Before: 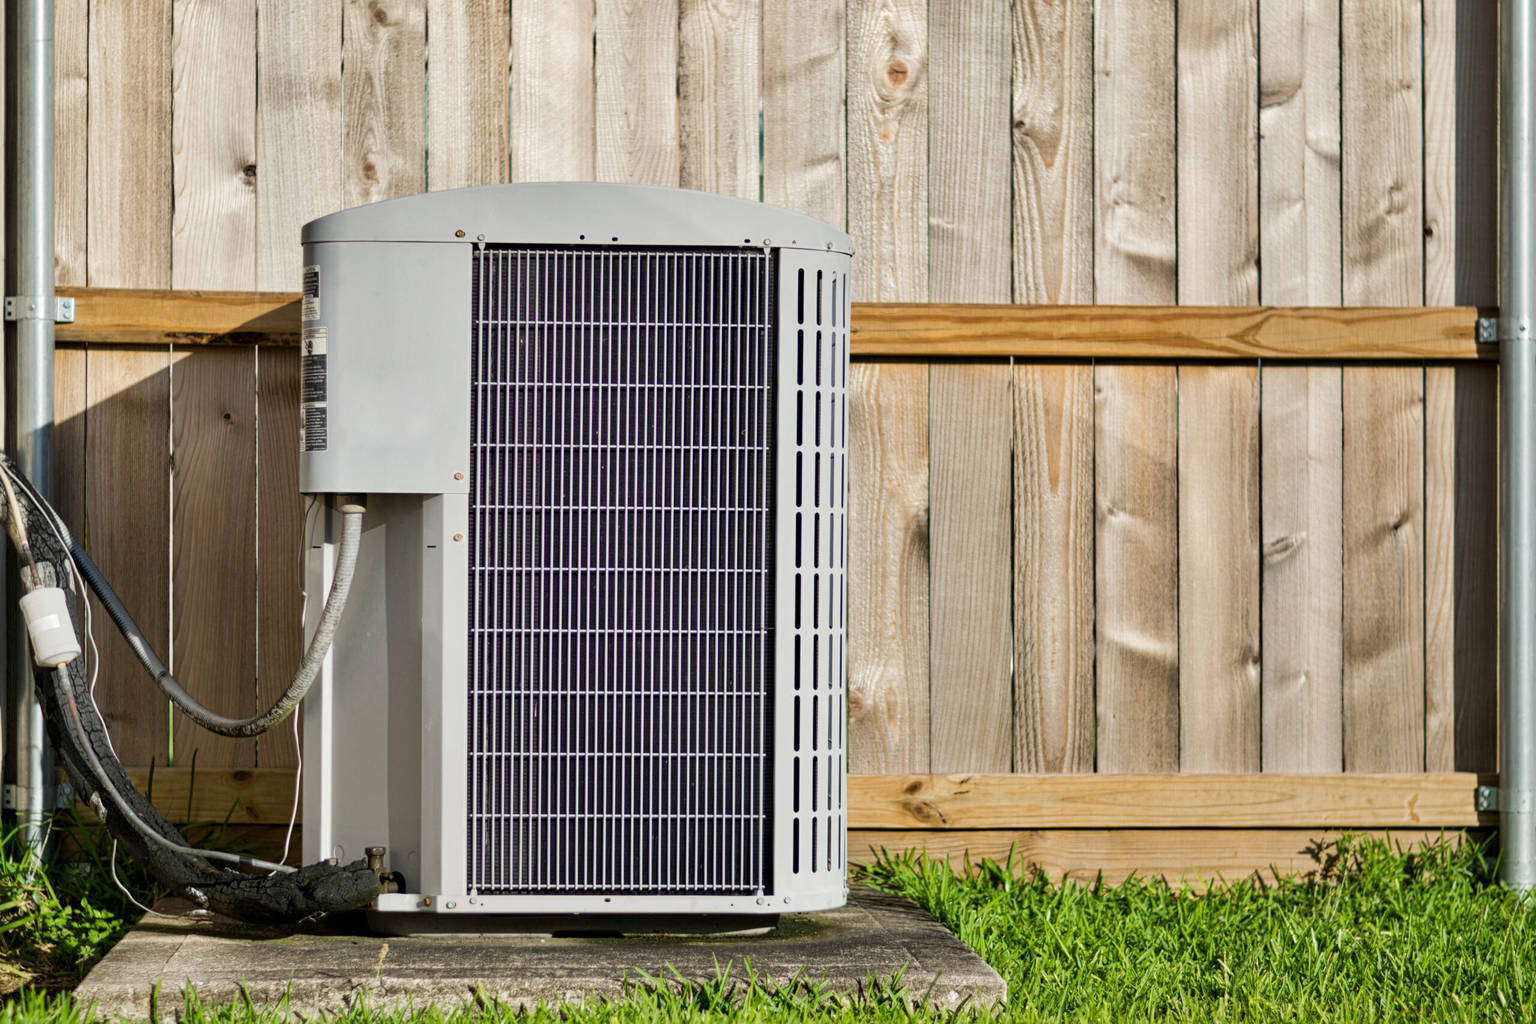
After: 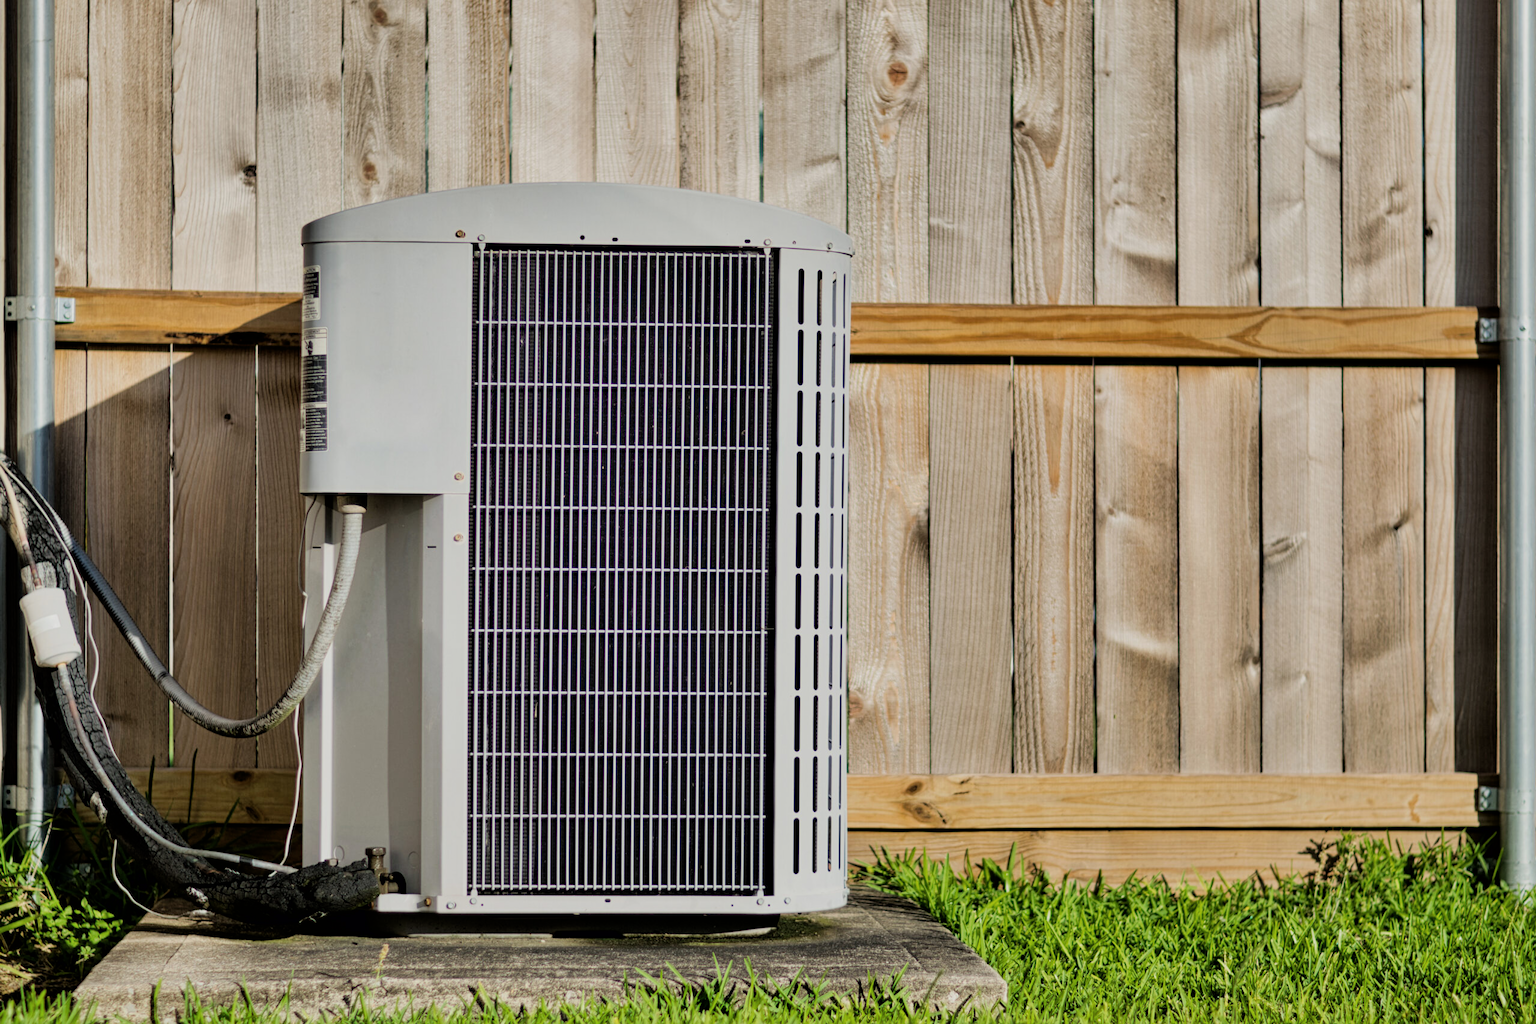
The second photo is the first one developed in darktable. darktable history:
filmic rgb: black relative exposure -7.71 EV, white relative exposure 4.36 EV, threshold 2.97 EV, hardness 3.76, latitude 38.61%, contrast 0.983, highlights saturation mix 9.77%, shadows ↔ highlights balance 4.02%, color science v6 (2022), enable highlight reconstruction true
shadows and highlights: radius 168.4, shadows 26.39, white point adjustment 3.14, highlights -68.34, soften with gaussian
